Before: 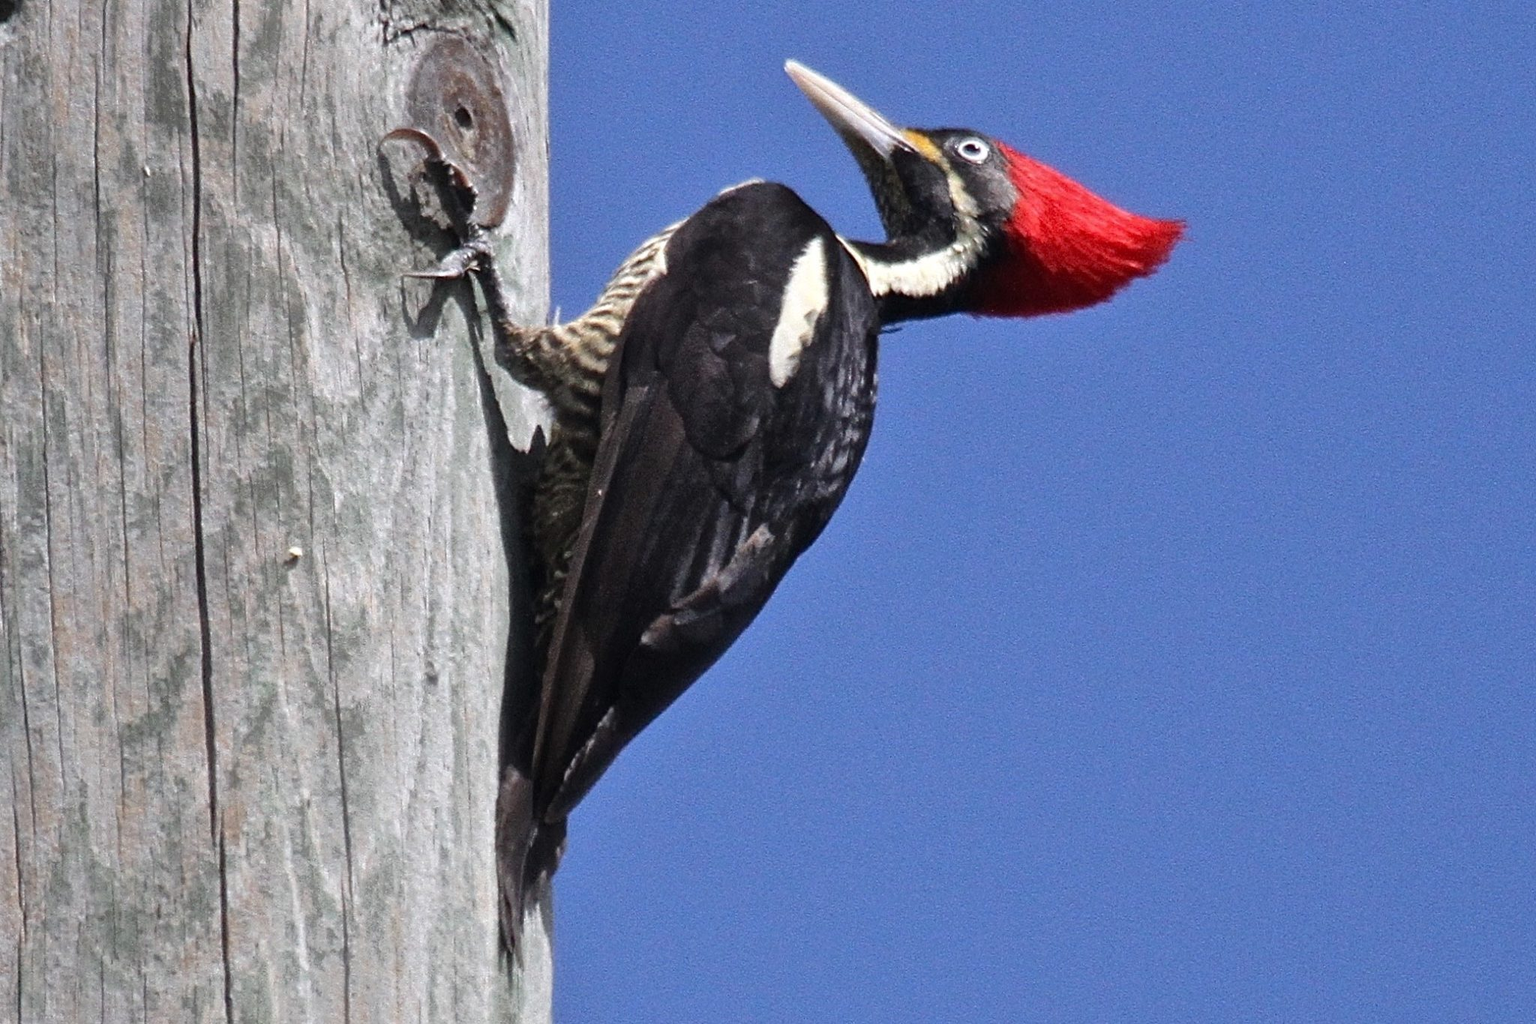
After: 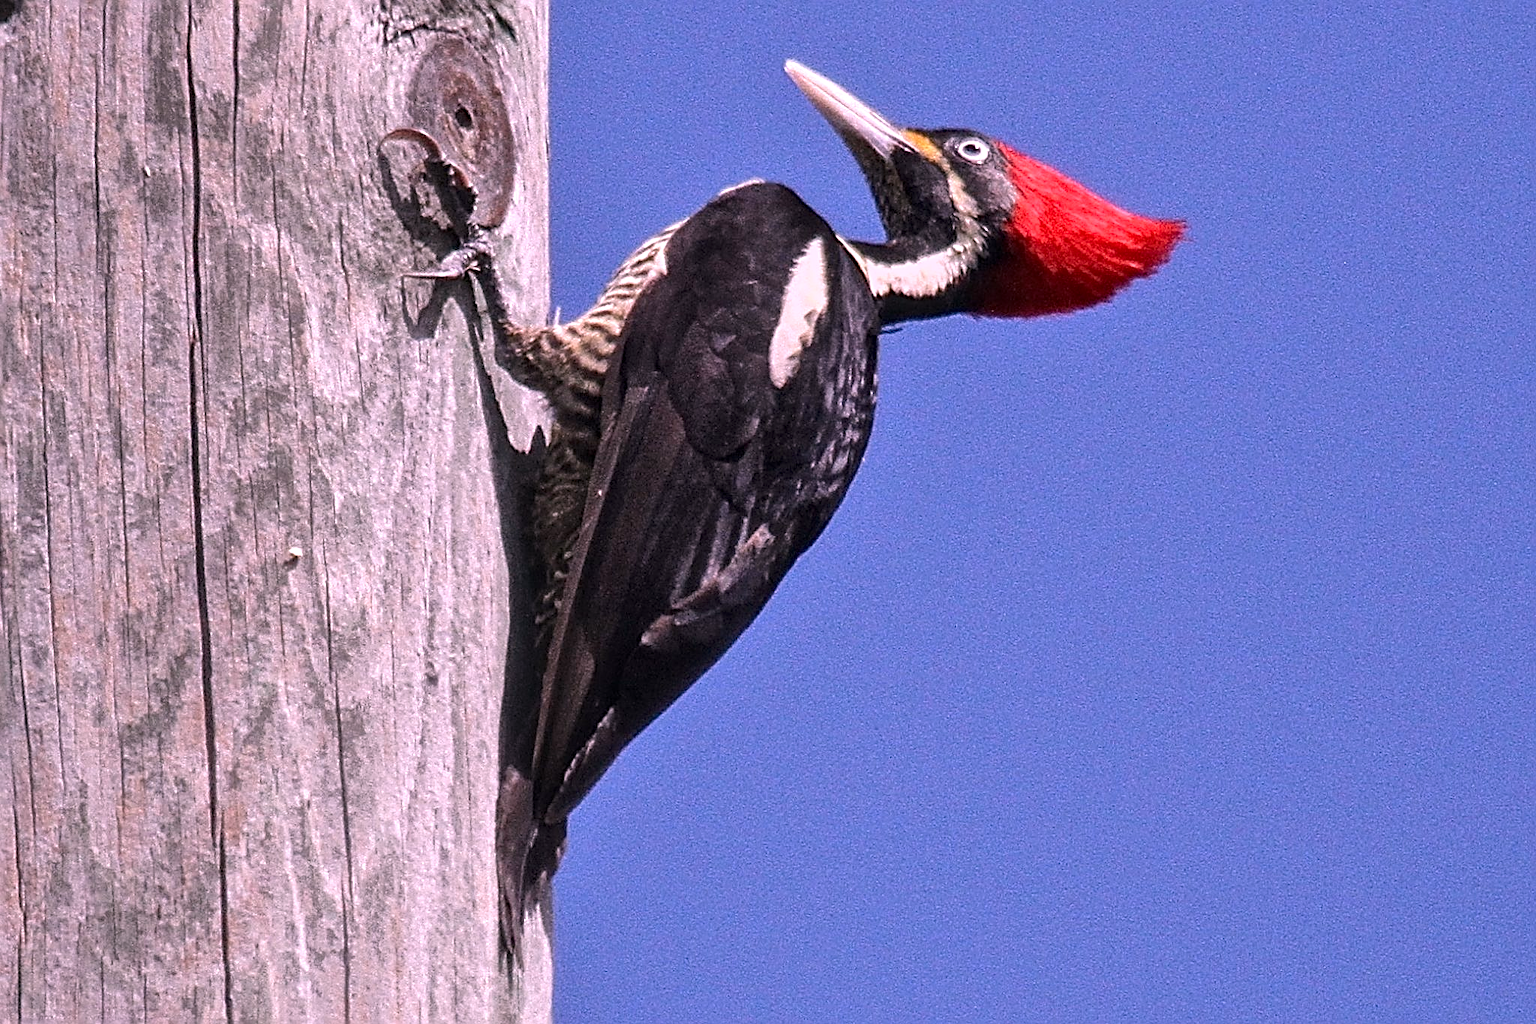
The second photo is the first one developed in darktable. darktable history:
white balance: red 1.188, blue 1.11
local contrast: on, module defaults
sharpen: radius 2.584, amount 0.688
